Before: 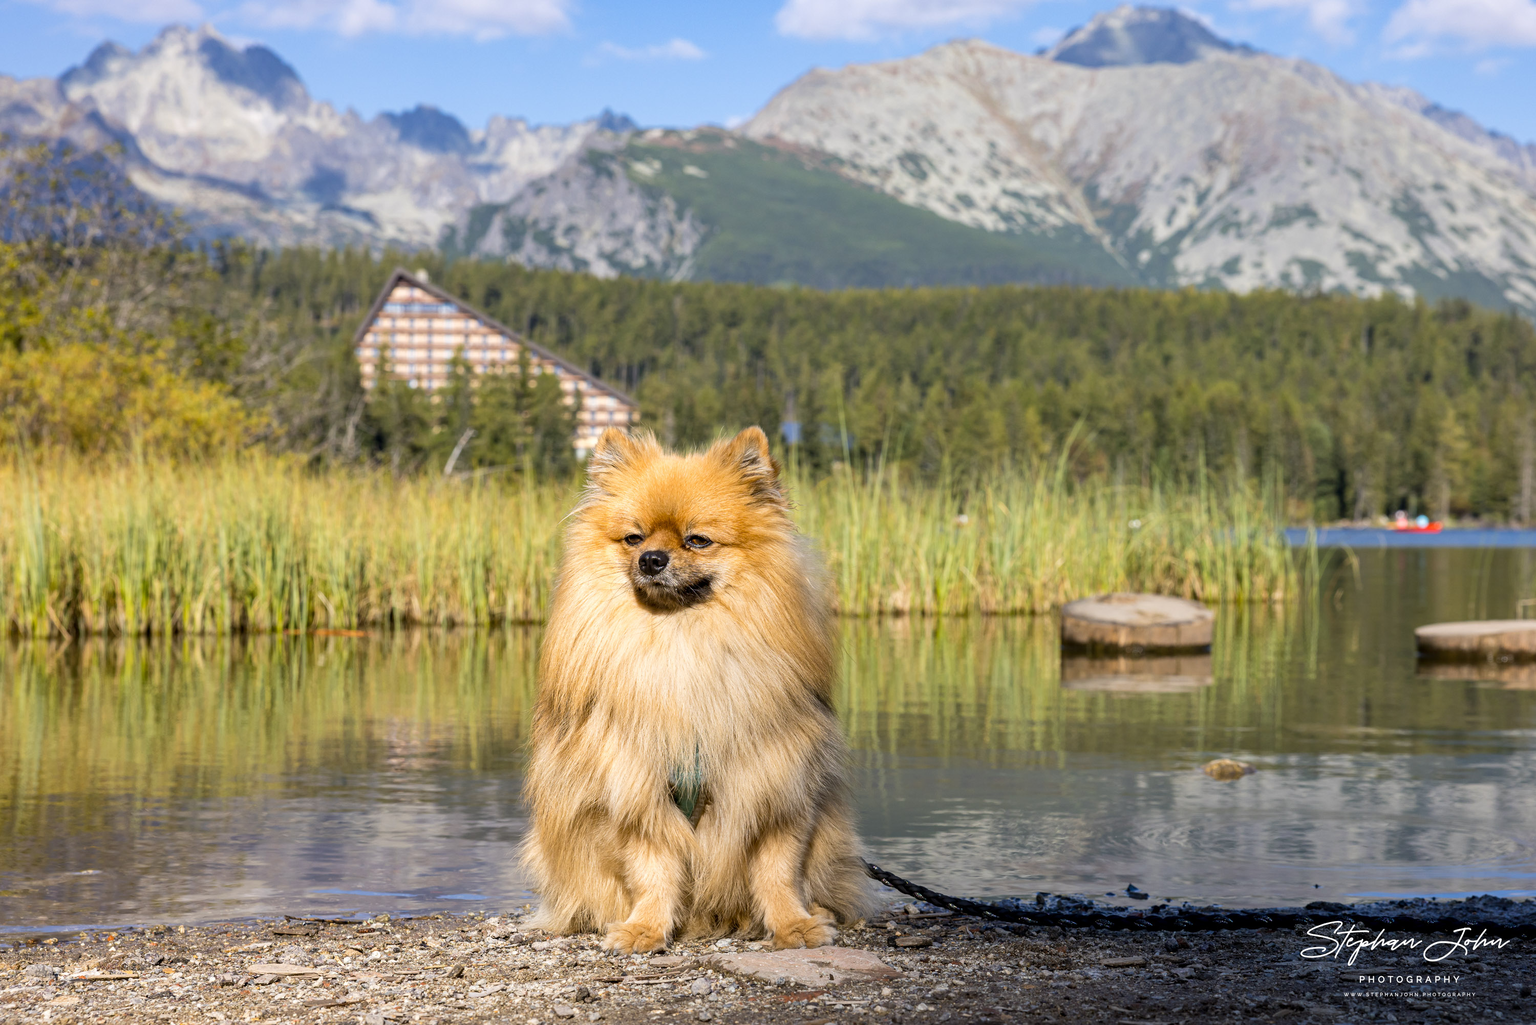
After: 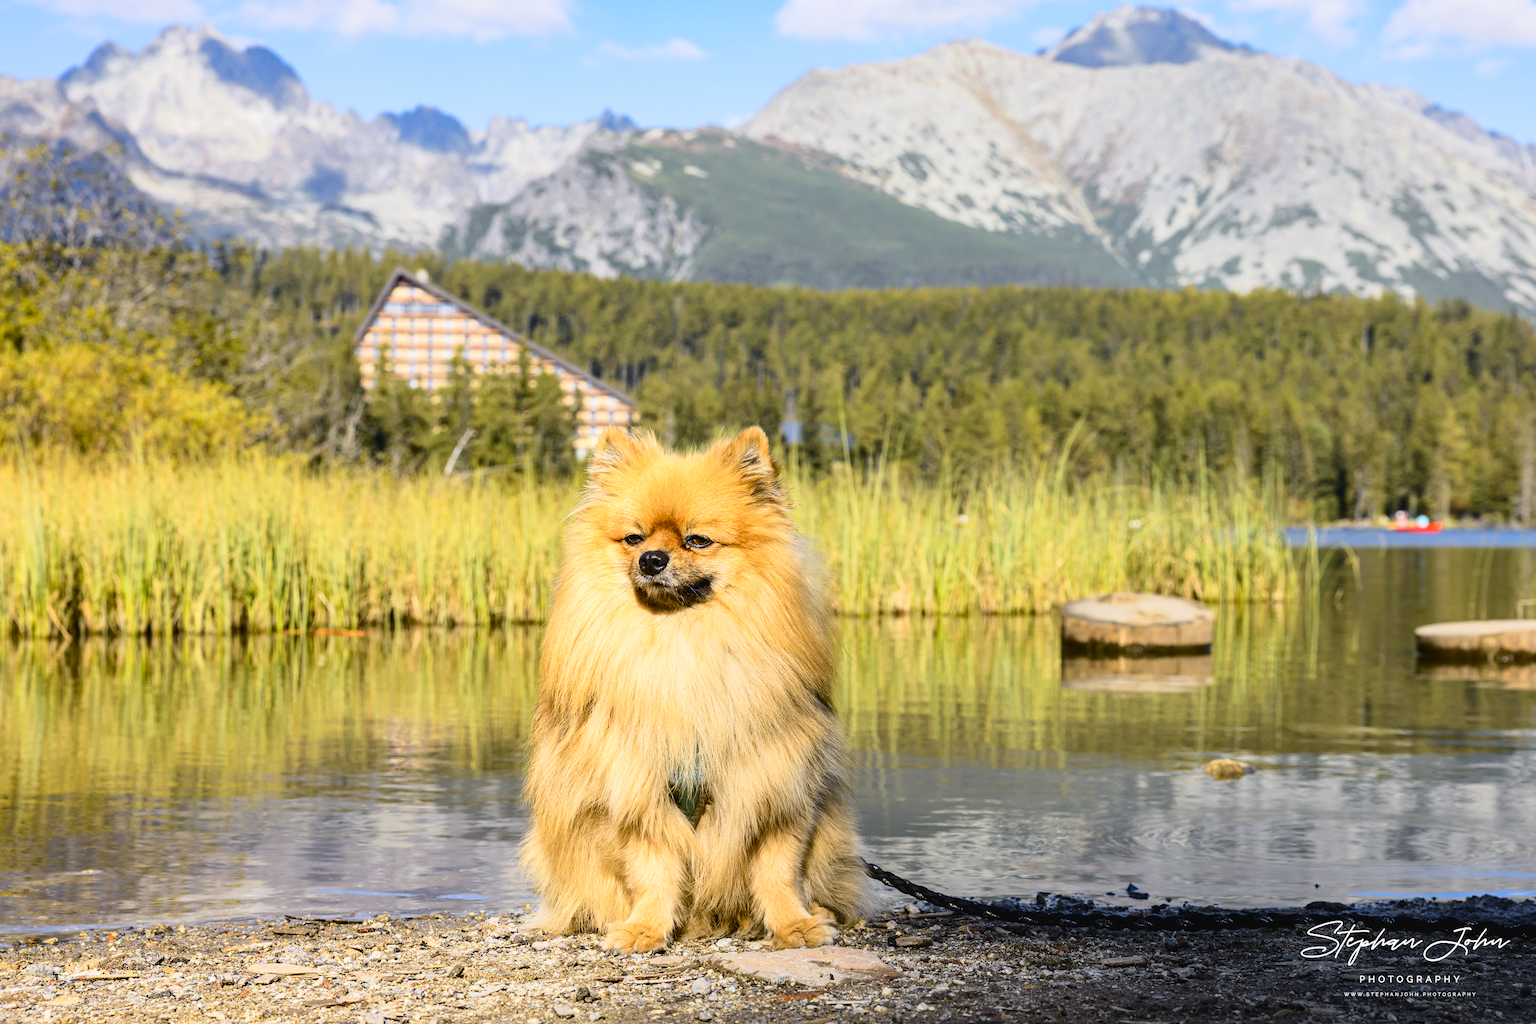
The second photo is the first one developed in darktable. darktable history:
tone curve: curves: ch0 [(0, 0.028) (0.037, 0.05) (0.123, 0.114) (0.19, 0.176) (0.269, 0.27) (0.48, 0.57) (0.595, 0.695) (0.718, 0.823) (0.855, 0.913) (1, 0.982)]; ch1 [(0, 0) (0.243, 0.245) (0.422, 0.415) (0.493, 0.495) (0.508, 0.506) (0.536, 0.538) (0.569, 0.58) (0.611, 0.644) (0.769, 0.807) (1, 1)]; ch2 [(0, 0) (0.249, 0.216) (0.349, 0.321) (0.424, 0.442) (0.476, 0.483) (0.498, 0.499) (0.517, 0.519) (0.532, 0.547) (0.569, 0.608) (0.614, 0.661) (0.706, 0.75) (0.808, 0.809) (0.991, 0.968)], color space Lab, independent channels, preserve colors none
